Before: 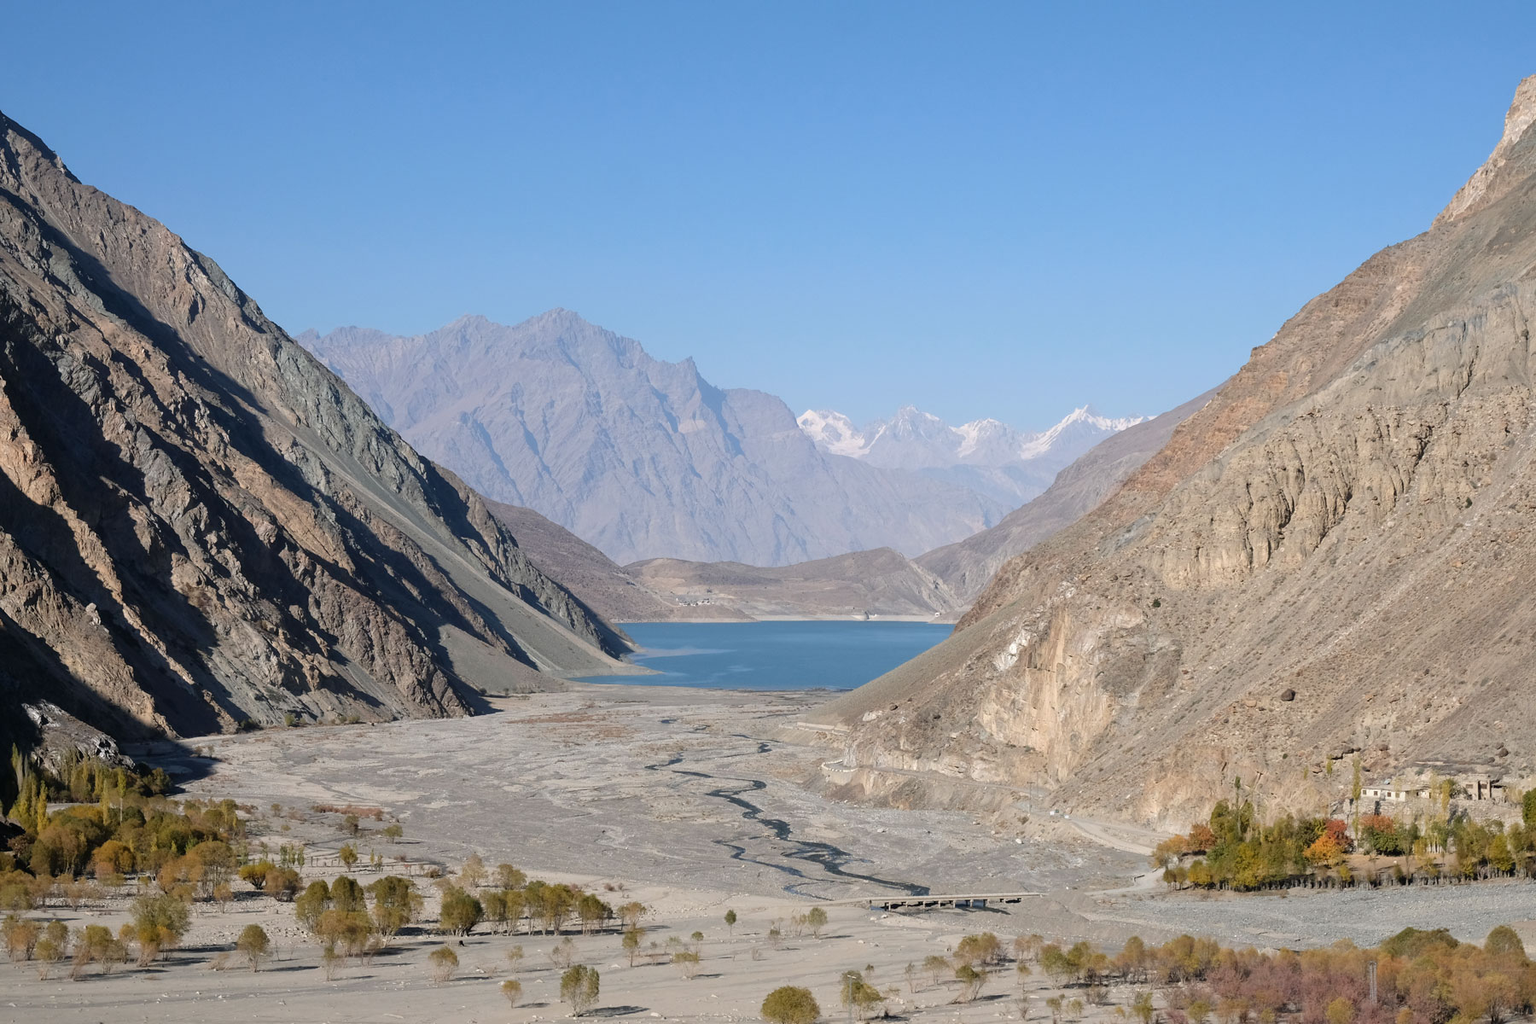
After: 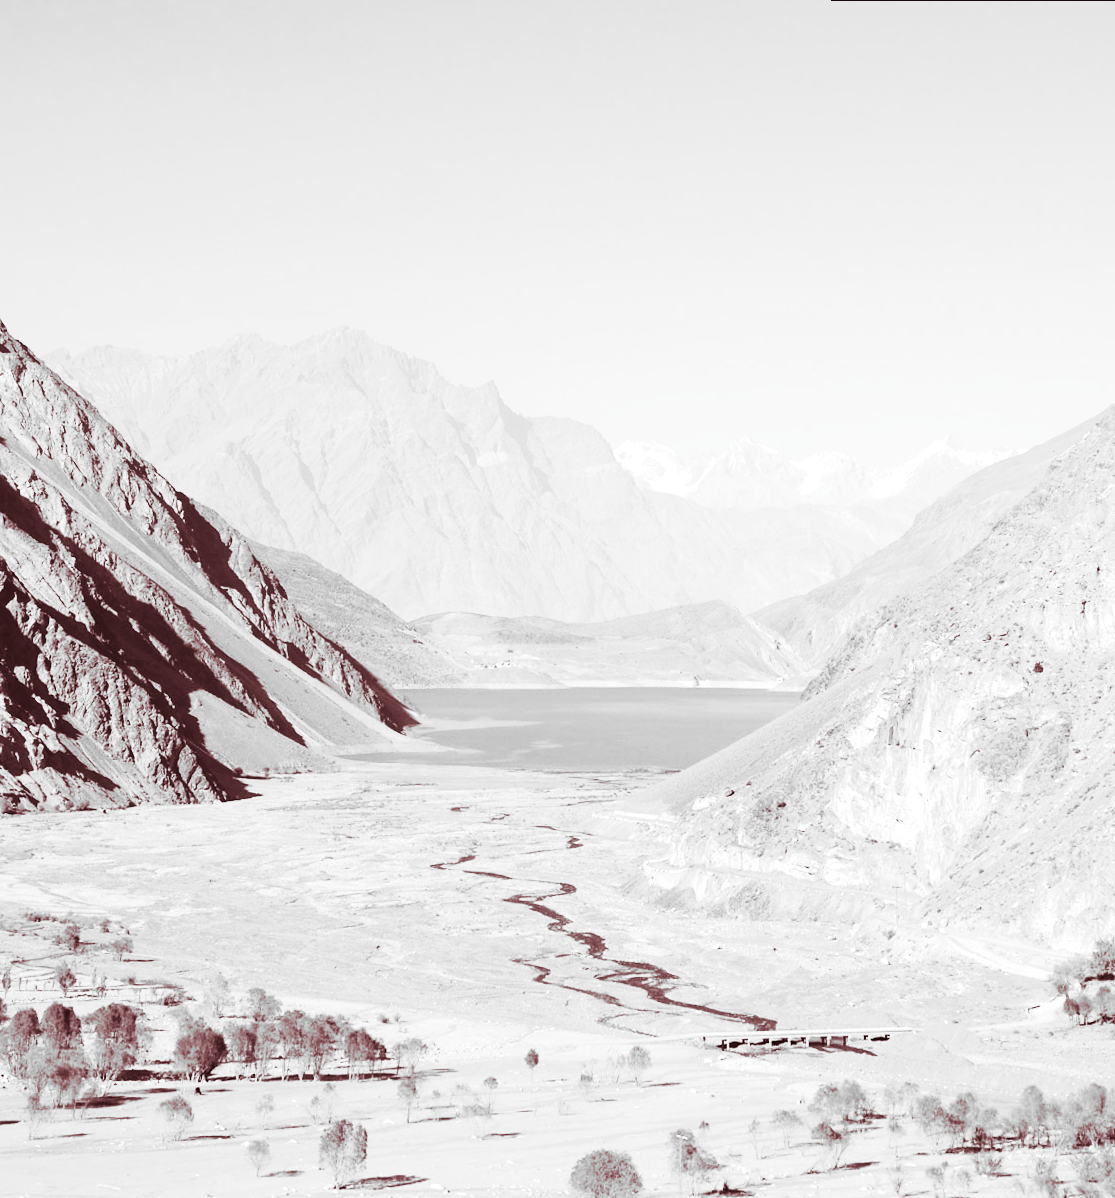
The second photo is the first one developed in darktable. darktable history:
color balance rgb: shadows lift › chroma 2%, shadows lift › hue 135.47°, highlights gain › chroma 2%, highlights gain › hue 291.01°, global offset › luminance 0.5%, perceptual saturation grading › global saturation -10.8%, perceptual saturation grading › highlights -26.83%, perceptual saturation grading › shadows 21.25%, perceptual brilliance grading › highlights 17.77%, perceptual brilliance grading › mid-tones 31.71%, perceptual brilliance grading › shadows -31.01%, global vibrance 24.91%
monochrome: a 1.94, b -0.638
split-toning: highlights › hue 187.2°, highlights › saturation 0.83, balance -68.05, compress 56.43%
exposure: black level correction 0, exposure 0.7 EV, compensate exposure bias true, compensate highlight preservation false
crop and rotate: left 15.055%, right 18.278%
base curve: curves: ch0 [(0, 0) (0.088, 0.125) (0.176, 0.251) (0.354, 0.501) (0.613, 0.749) (1, 0.877)], preserve colors none
rotate and perspective: rotation 0.215°, lens shift (vertical) -0.139, crop left 0.069, crop right 0.939, crop top 0.002, crop bottom 0.996
